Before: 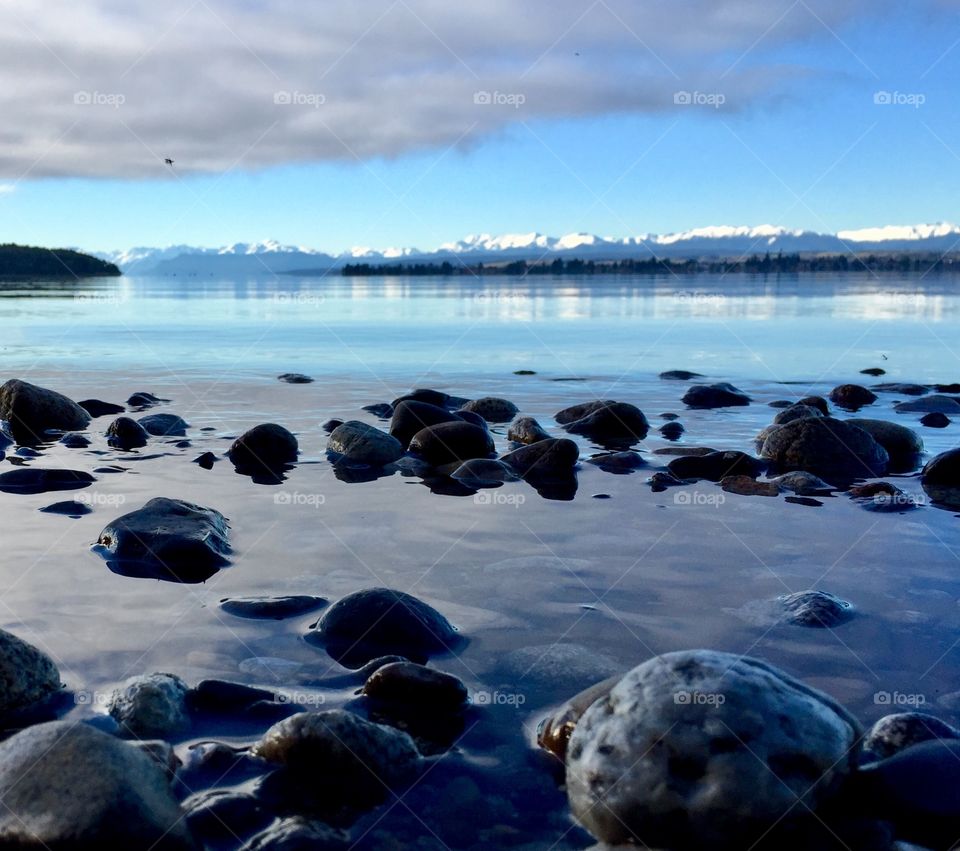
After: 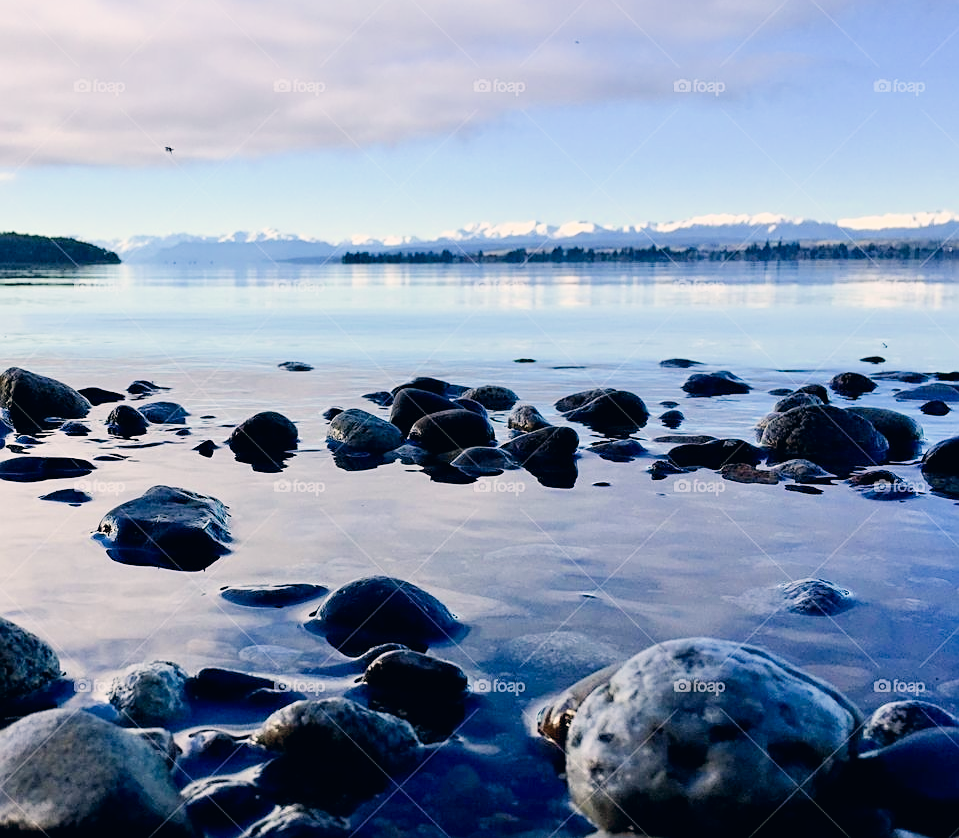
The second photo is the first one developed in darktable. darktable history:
crop: top 1.436%, right 0.067%
sharpen: on, module defaults
color correction: highlights a* 5.41, highlights b* 5.27, shadows a* -4.18, shadows b* -4.98
exposure: black level correction 0, exposure 1.2 EV, compensate highlight preservation false
filmic rgb: black relative exposure -7.65 EV, white relative exposure 4.56 EV, hardness 3.61
